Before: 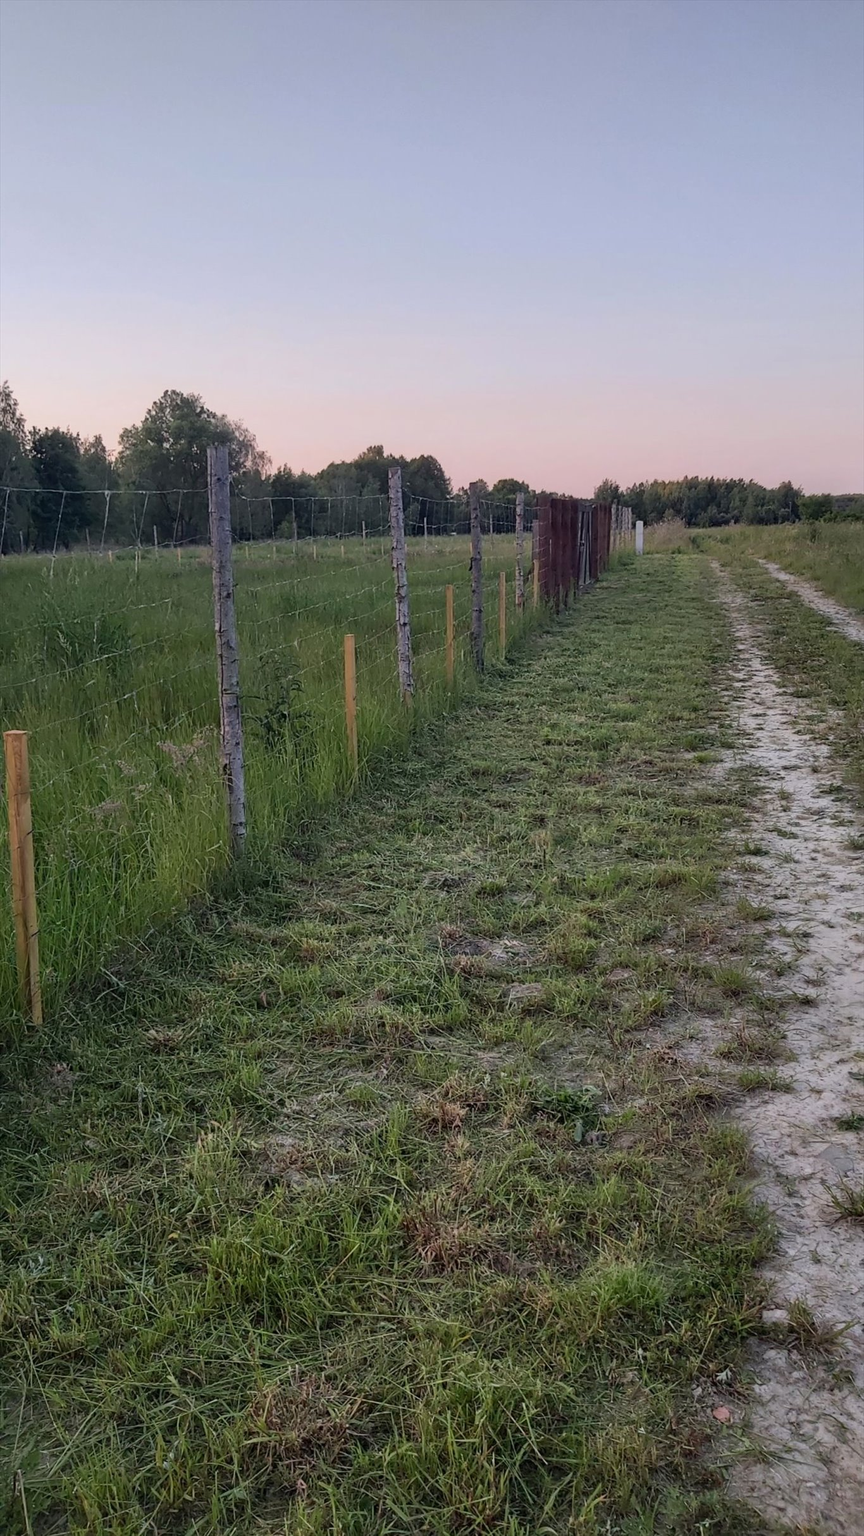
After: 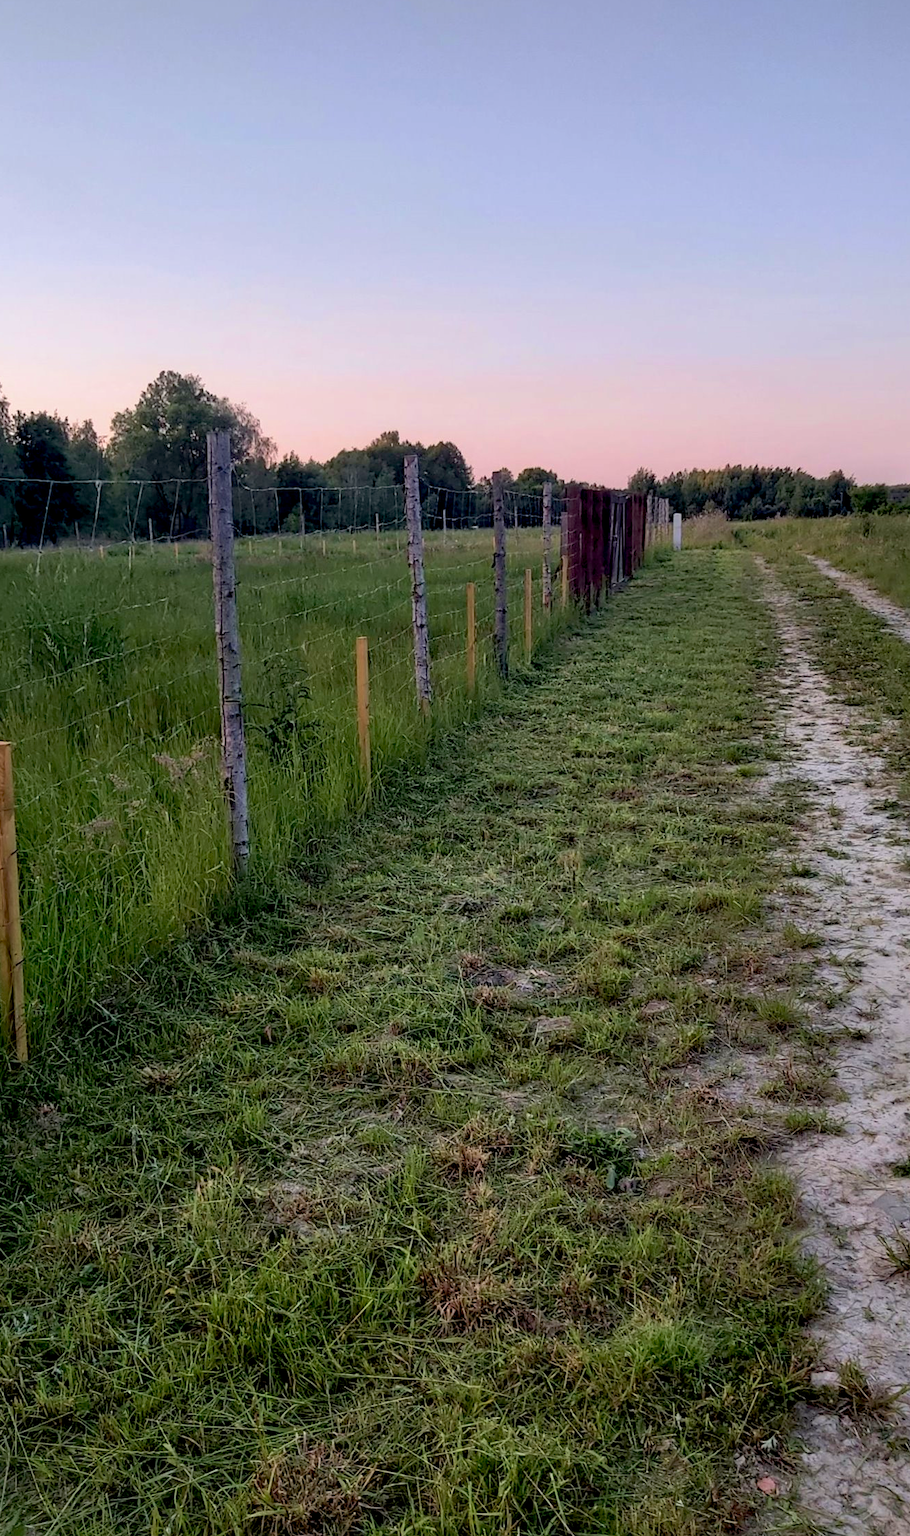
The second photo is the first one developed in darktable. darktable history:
crop: left 1.996%, top 3.213%, right 0.983%, bottom 4.877%
base curve: curves: ch0 [(0.017, 0) (0.425, 0.441) (0.844, 0.933) (1, 1)], preserve colors none
velvia: on, module defaults
